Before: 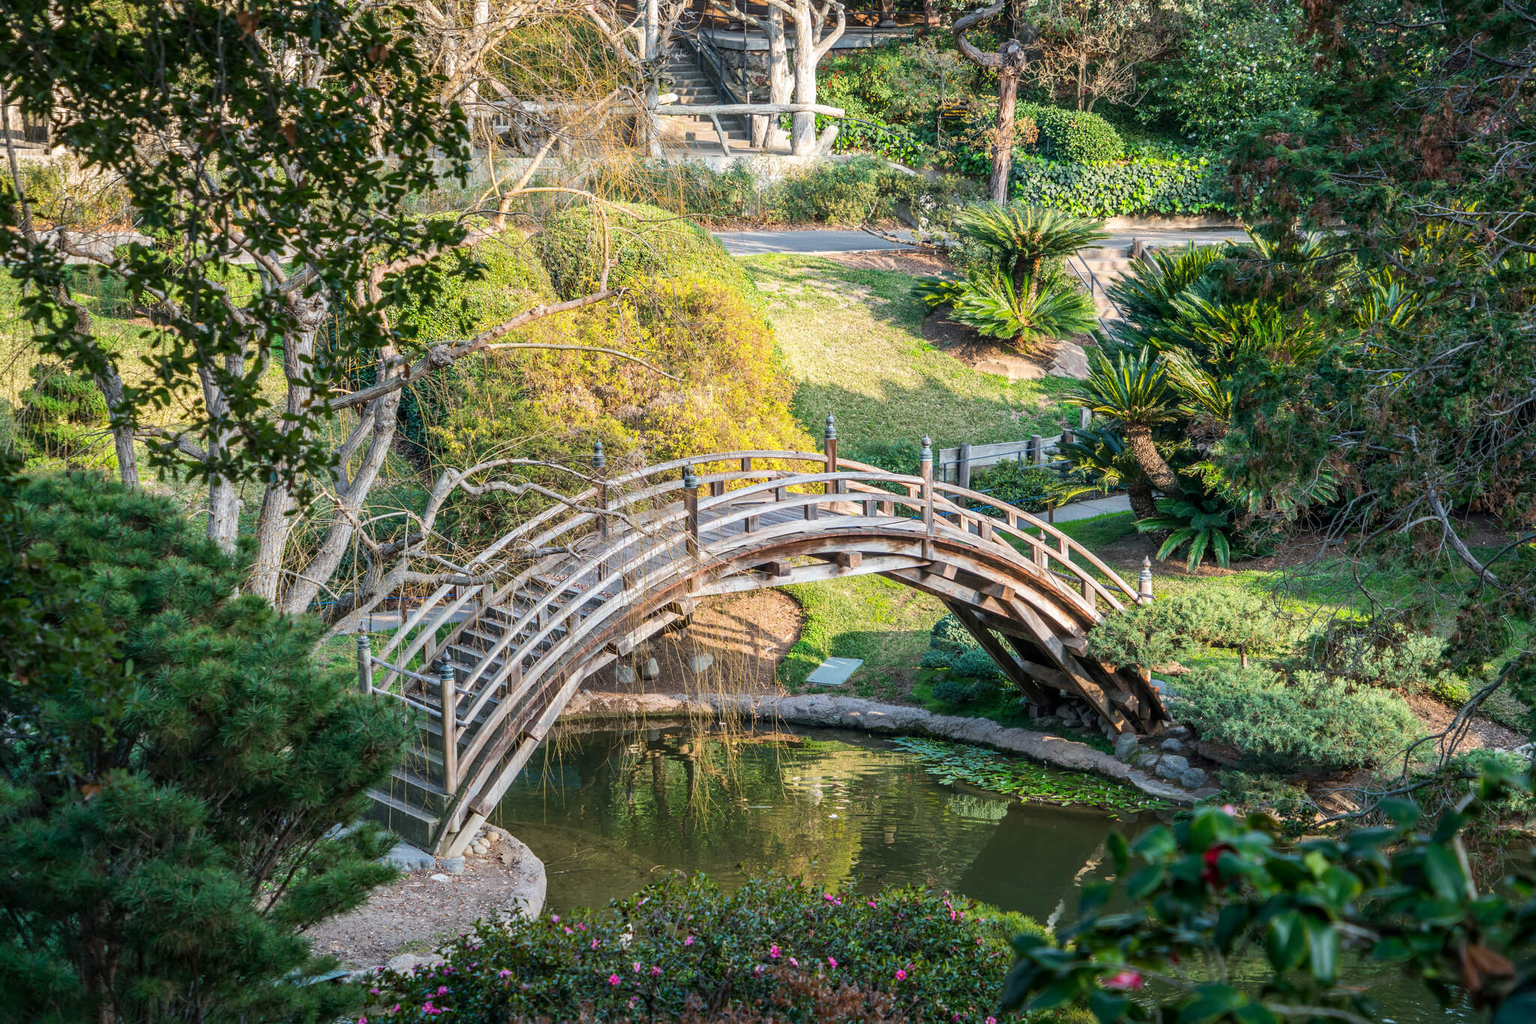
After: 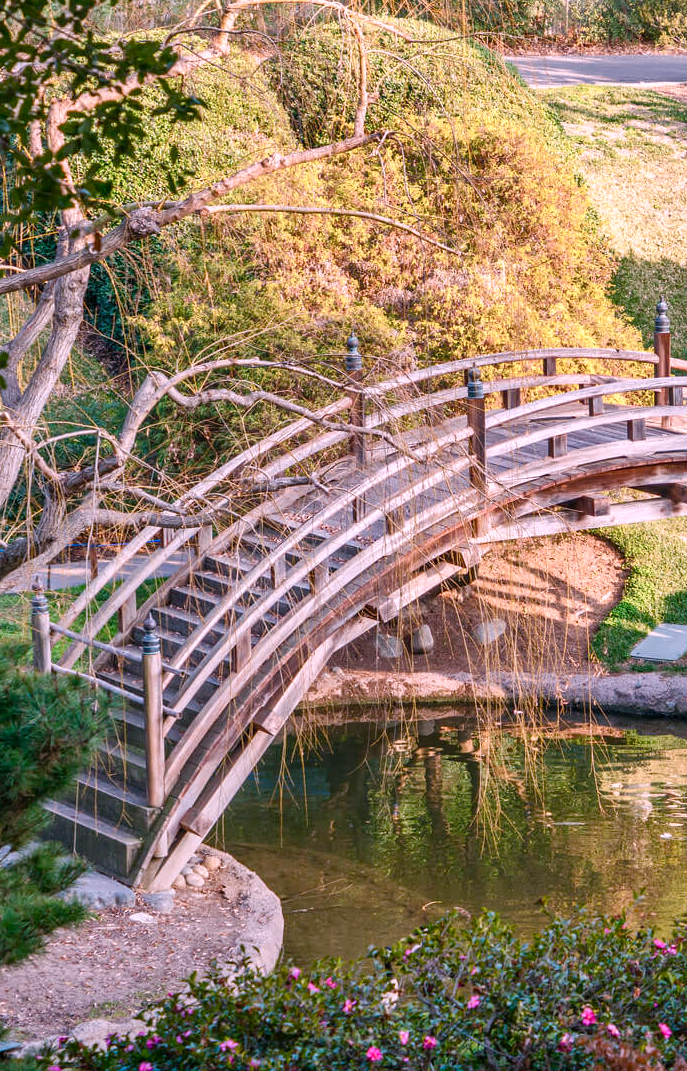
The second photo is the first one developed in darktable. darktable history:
white balance: red 1.188, blue 1.11
shadows and highlights: low approximation 0.01, soften with gaussian
crop and rotate: left 21.77%, top 18.528%, right 44.676%, bottom 2.997%
color balance rgb: perceptual saturation grading › global saturation 20%, perceptual saturation grading › highlights -50%, perceptual saturation grading › shadows 30%
